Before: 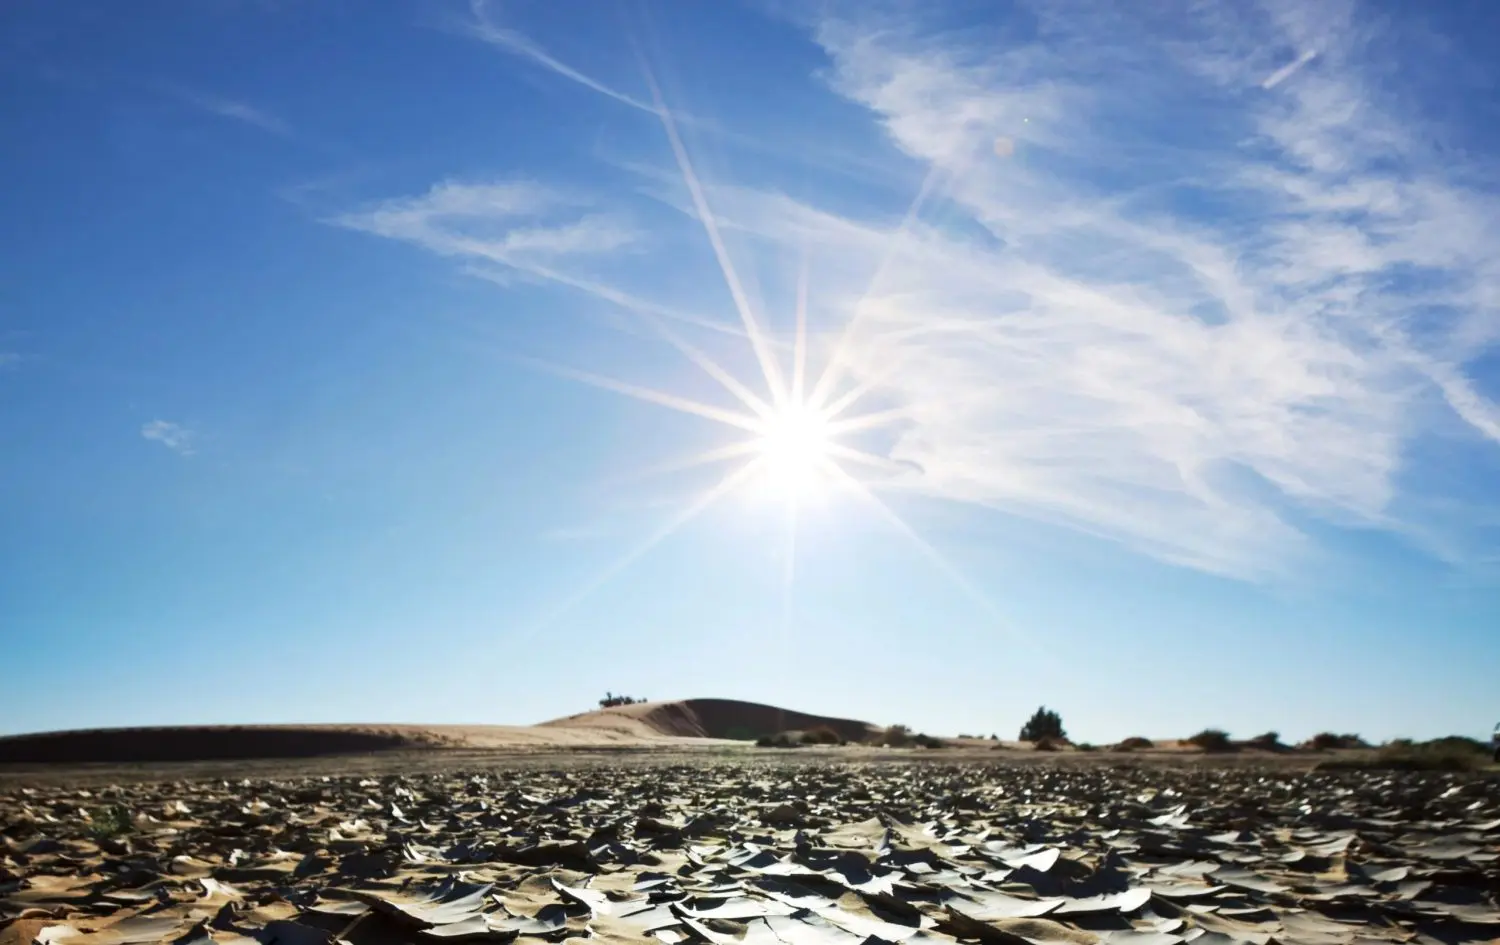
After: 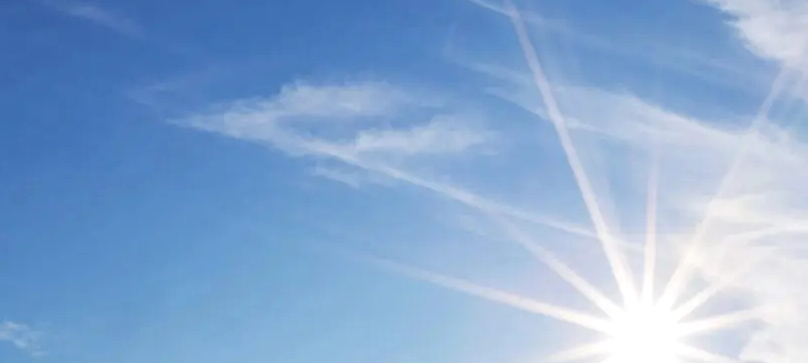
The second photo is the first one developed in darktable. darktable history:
crop: left 10.05%, top 10.54%, right 36.052%, bottom 50.968%
local contrast: mode bilateral grid, contrast 21, coarseness 50, detail 119%, midtone range 0.2
